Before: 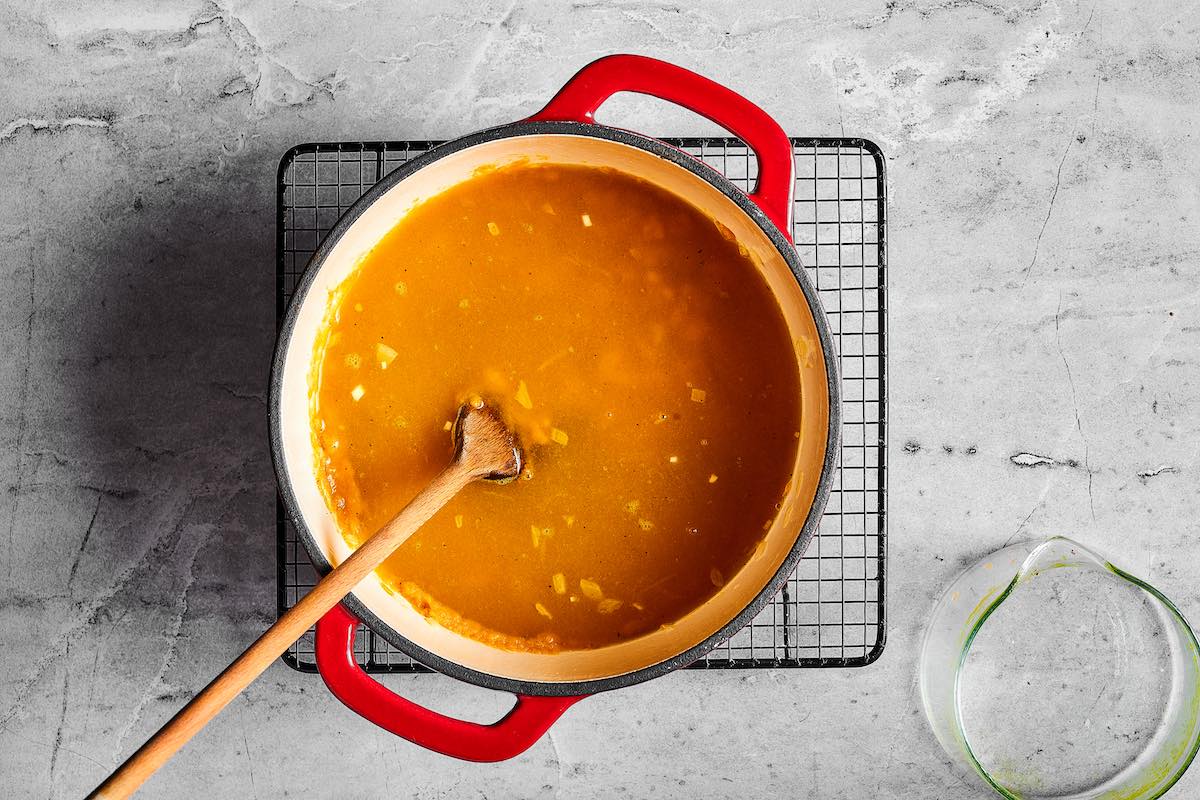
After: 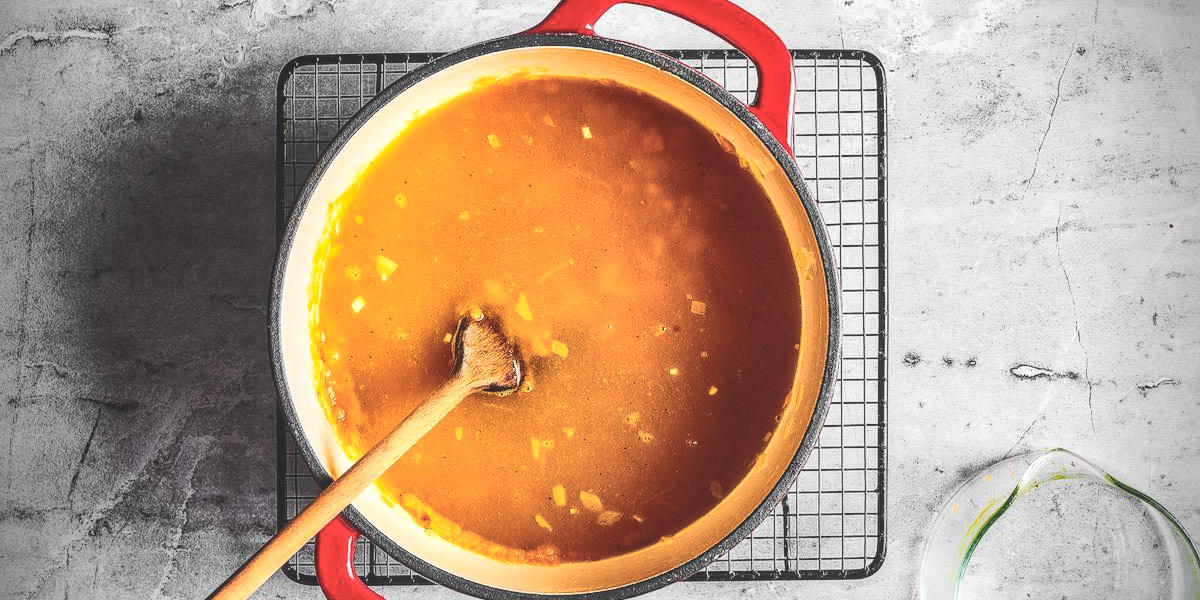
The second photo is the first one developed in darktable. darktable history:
contrast brightness saturation: contrast 0.379, brightness 0.108
vignetting: fall-off radius 31.07%
local contrast: on, module defaults
exposure: black level correction -0.03, compensate exposure bias true, compensate highlight preservation false
tone equalizer: on, module defaults
shadows and highlights: highlights color adjustment 53.19%
crop: top 11.062%, bottom 13.87%
